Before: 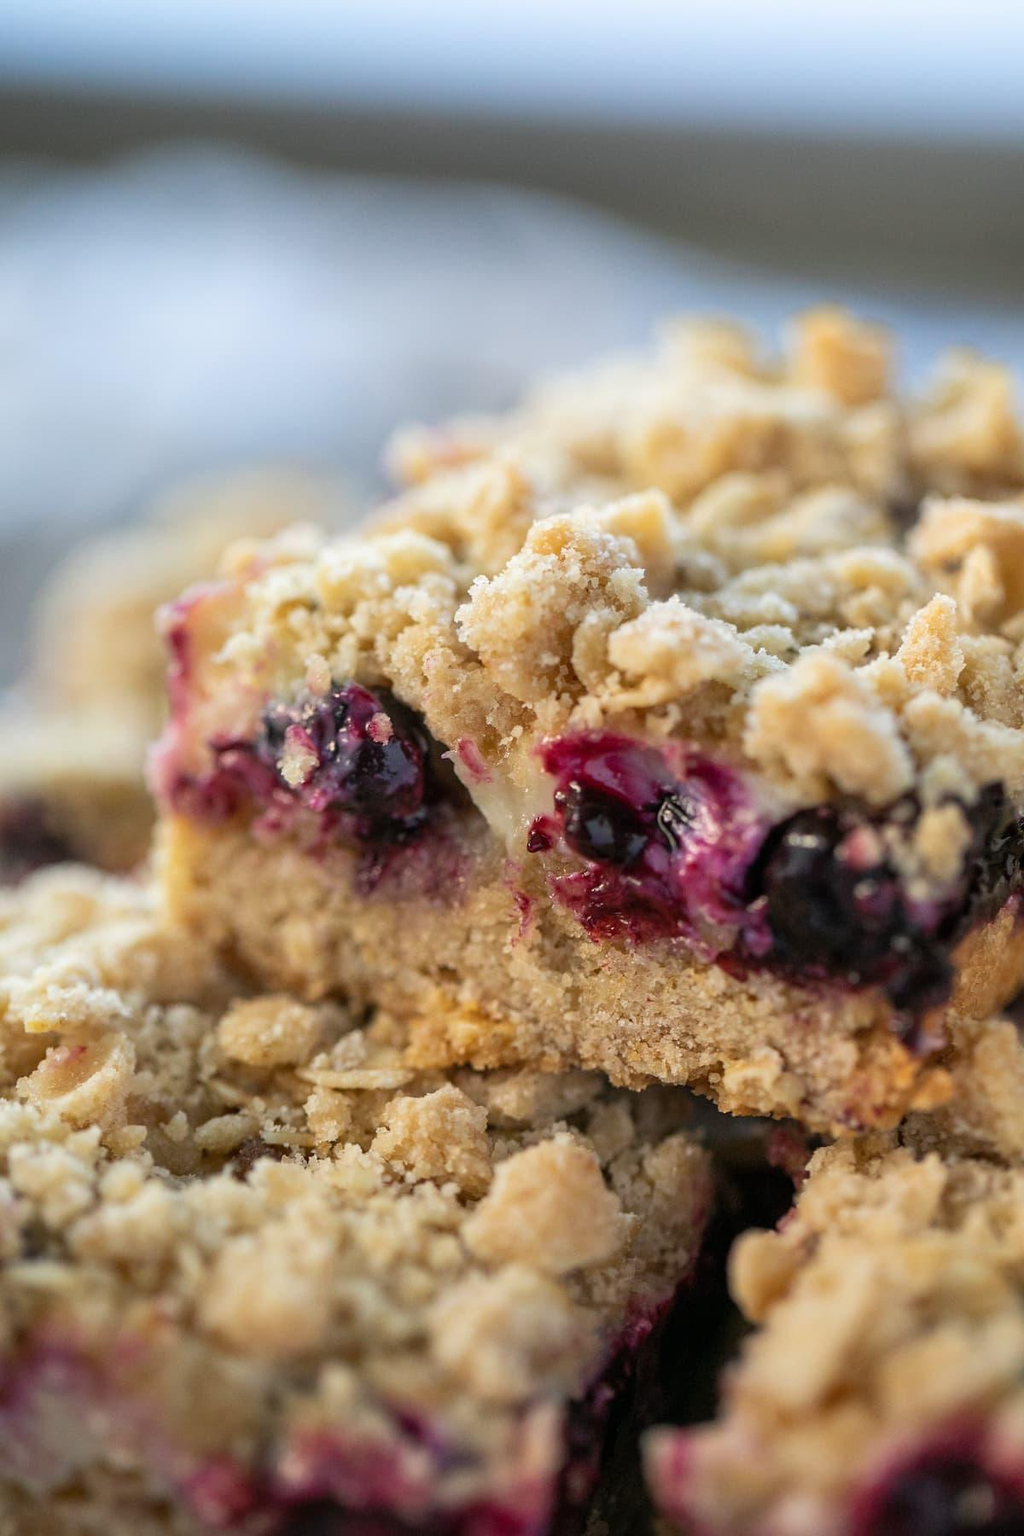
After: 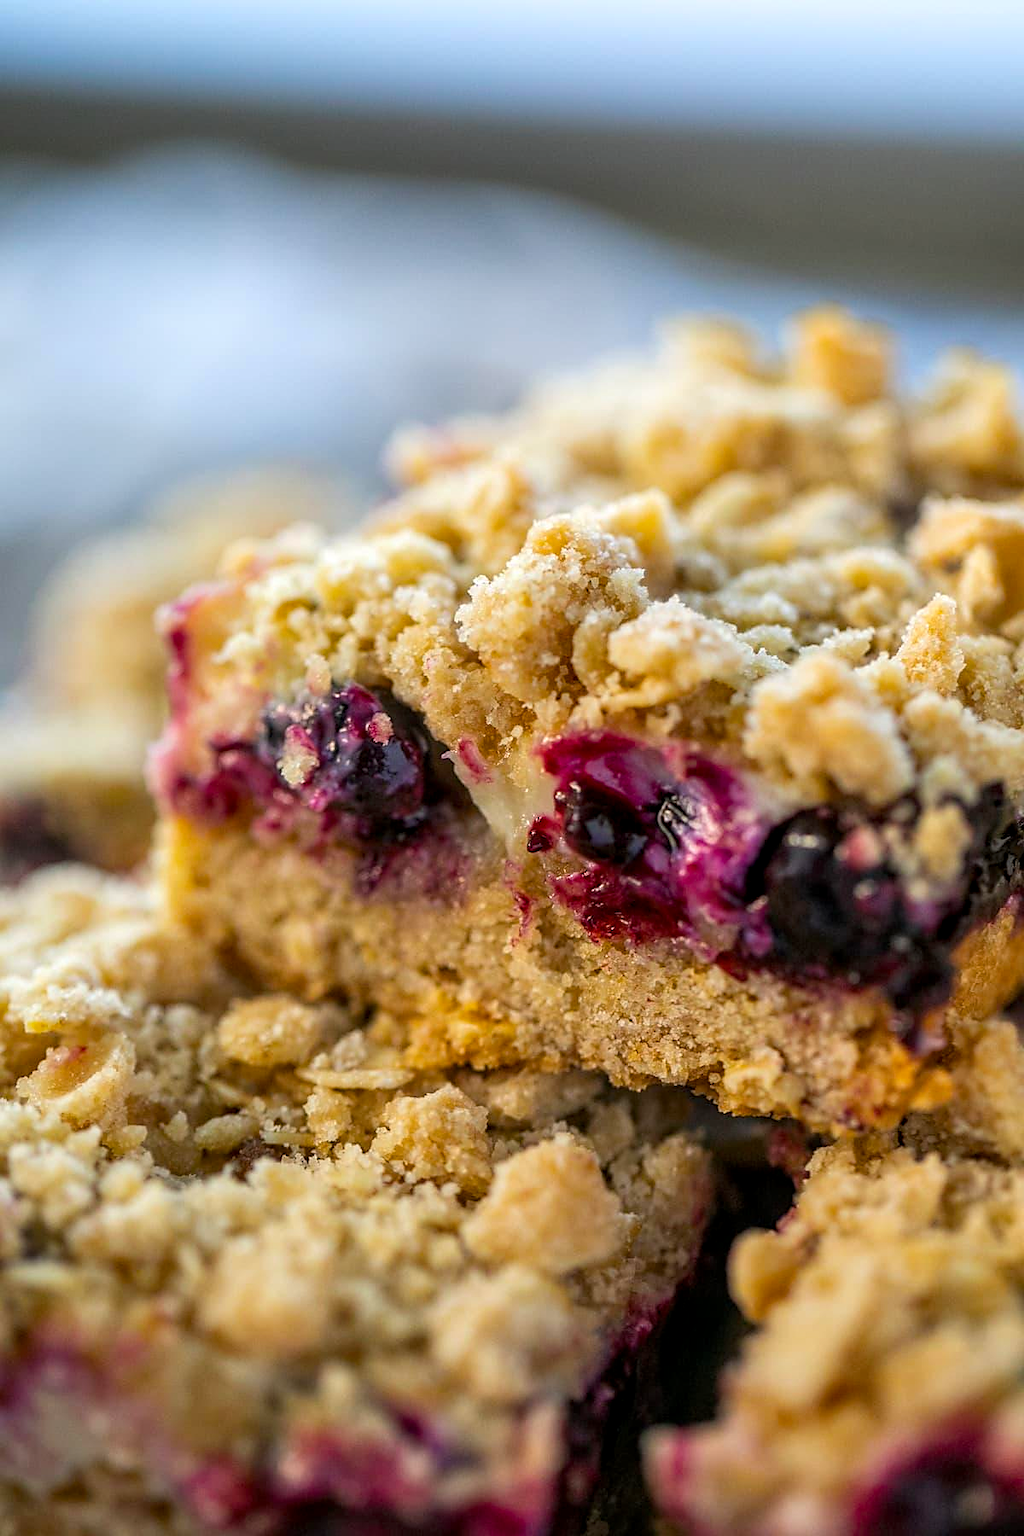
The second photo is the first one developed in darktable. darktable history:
local contrast: on, module defaults
color balance rgb: perceptual saturation grading › global saturation 30%, global vibrance 10%
sharpen: radius 1.864, amount 0.398, threshold 1.271
